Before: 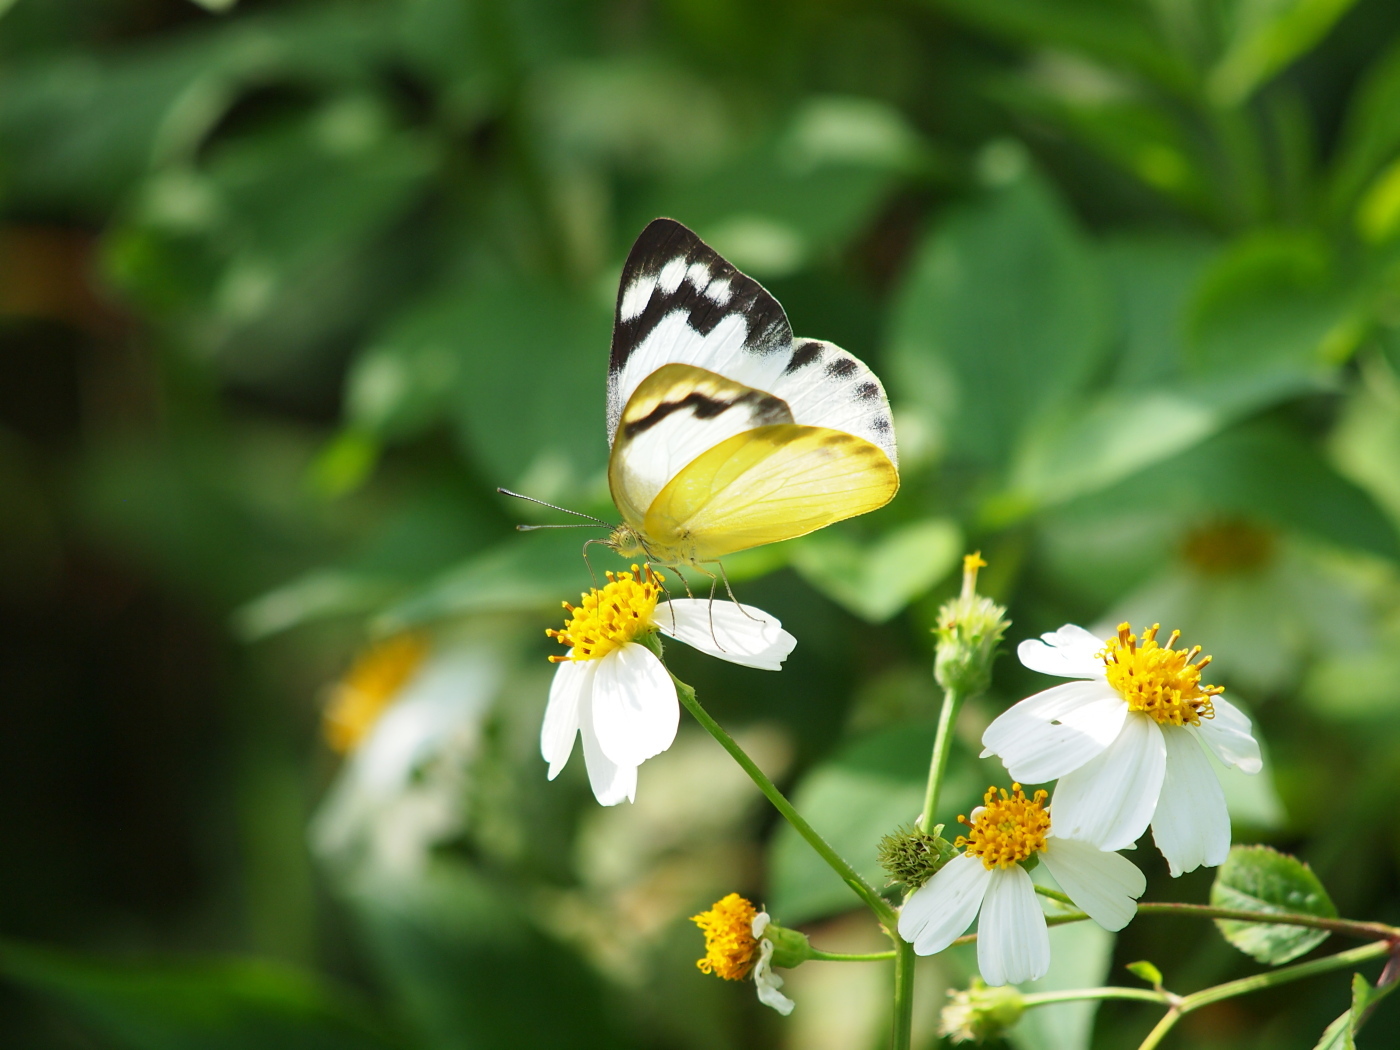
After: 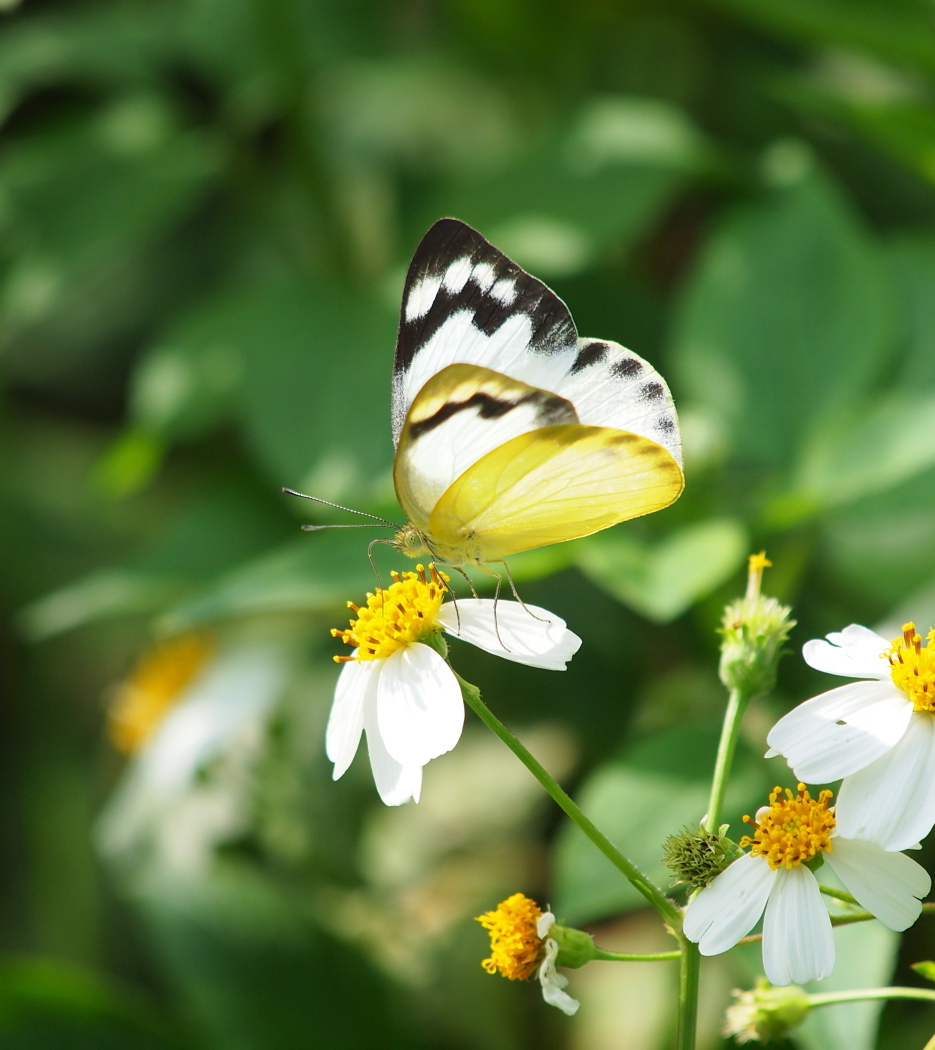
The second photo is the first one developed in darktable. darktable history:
crop: left 15.369%, right 17.824%
